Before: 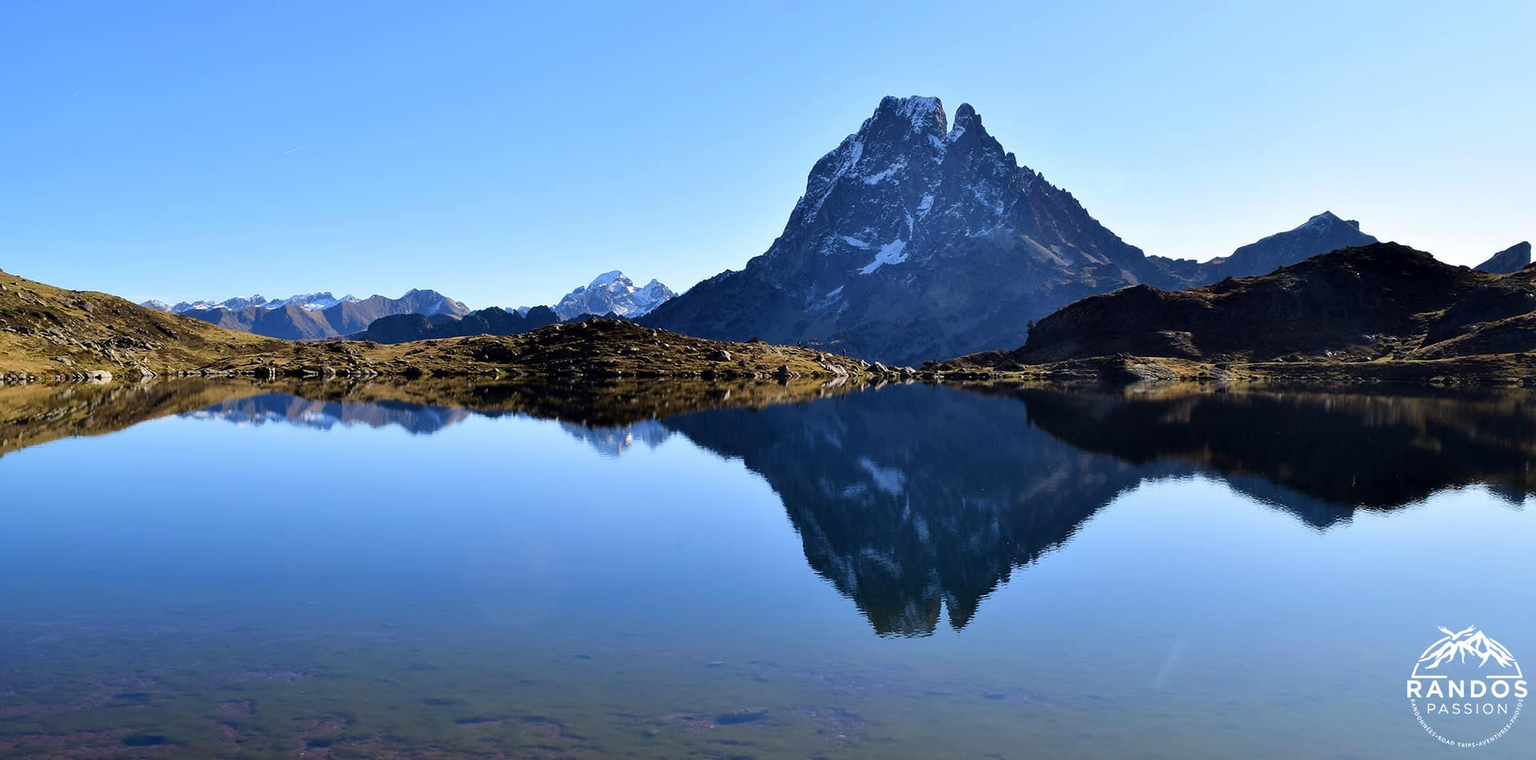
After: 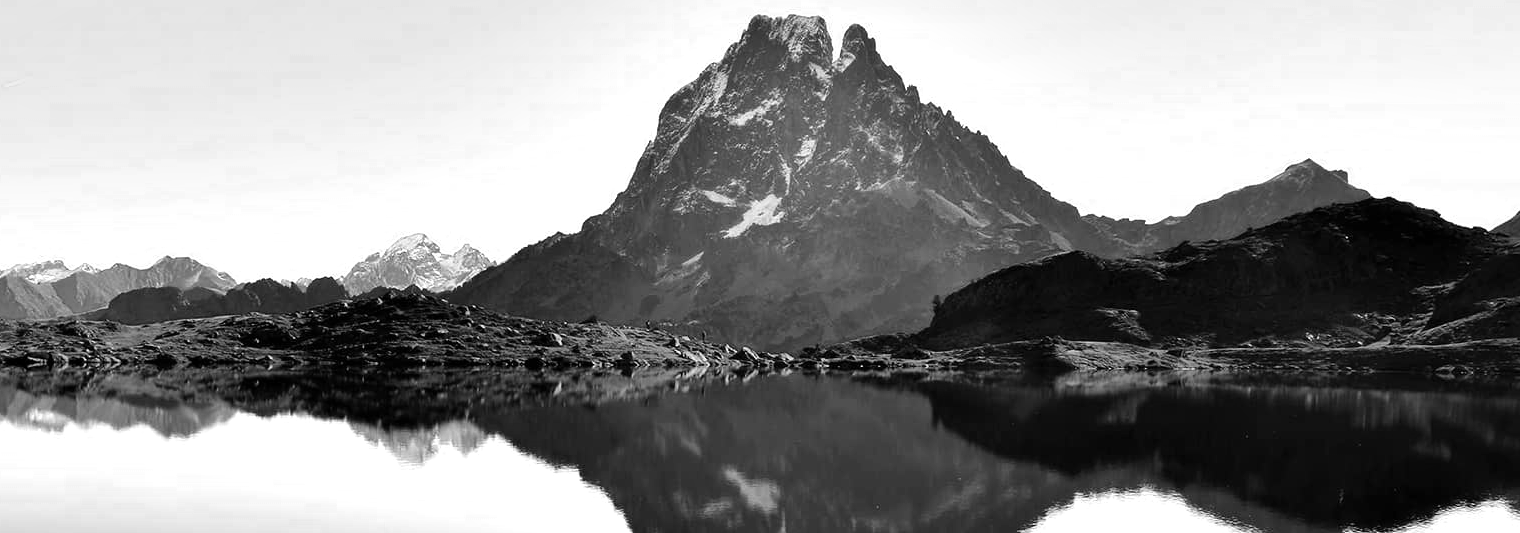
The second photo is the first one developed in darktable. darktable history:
shadows and highlights: radius 106.28, shadows 23.5, highlights -57.77, low approximation 0.01, soften with gaussian
color zones: curves: ch0 [(0, 0.613) (0.01, 0.613) (0.245, 0.448) (0.498, 0.529) (0.642, 0.665) (0.879, 0.777) (0.99, 0.613)]; ch1 [(0, 0) (0.143, 0) (0.286, 0) (0.429, 0) (0.571, 0) (0.714, 0) (0.857, 0)]
crop: left 18.322%, top 11.068%, right 2.491%, bottom 32.736%
